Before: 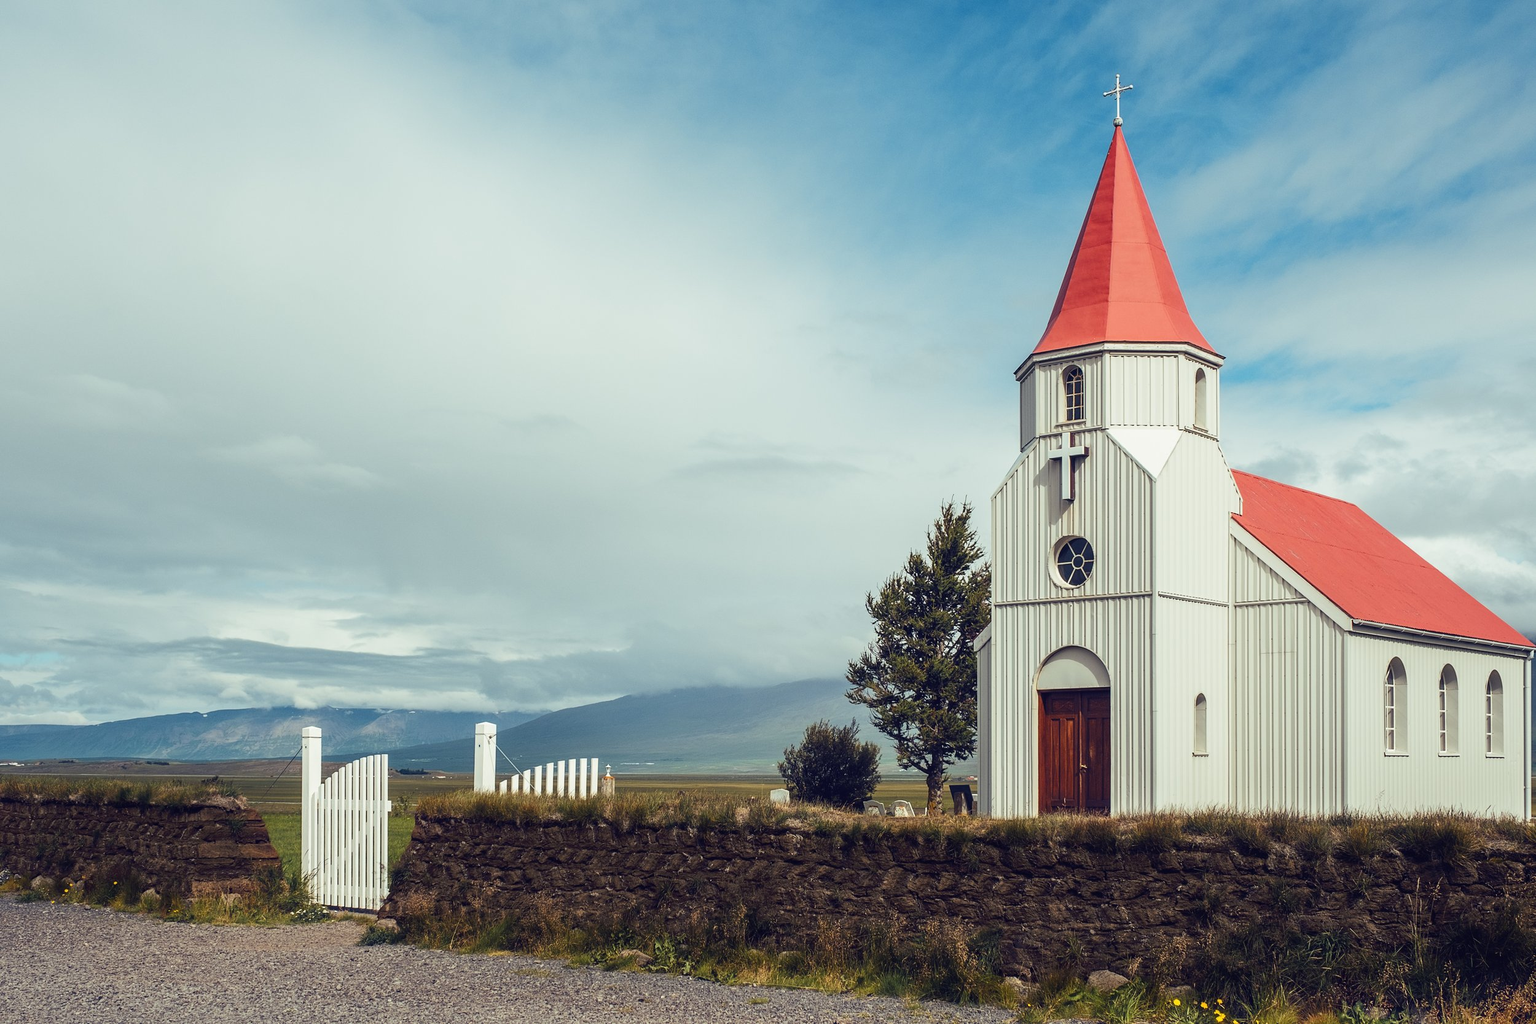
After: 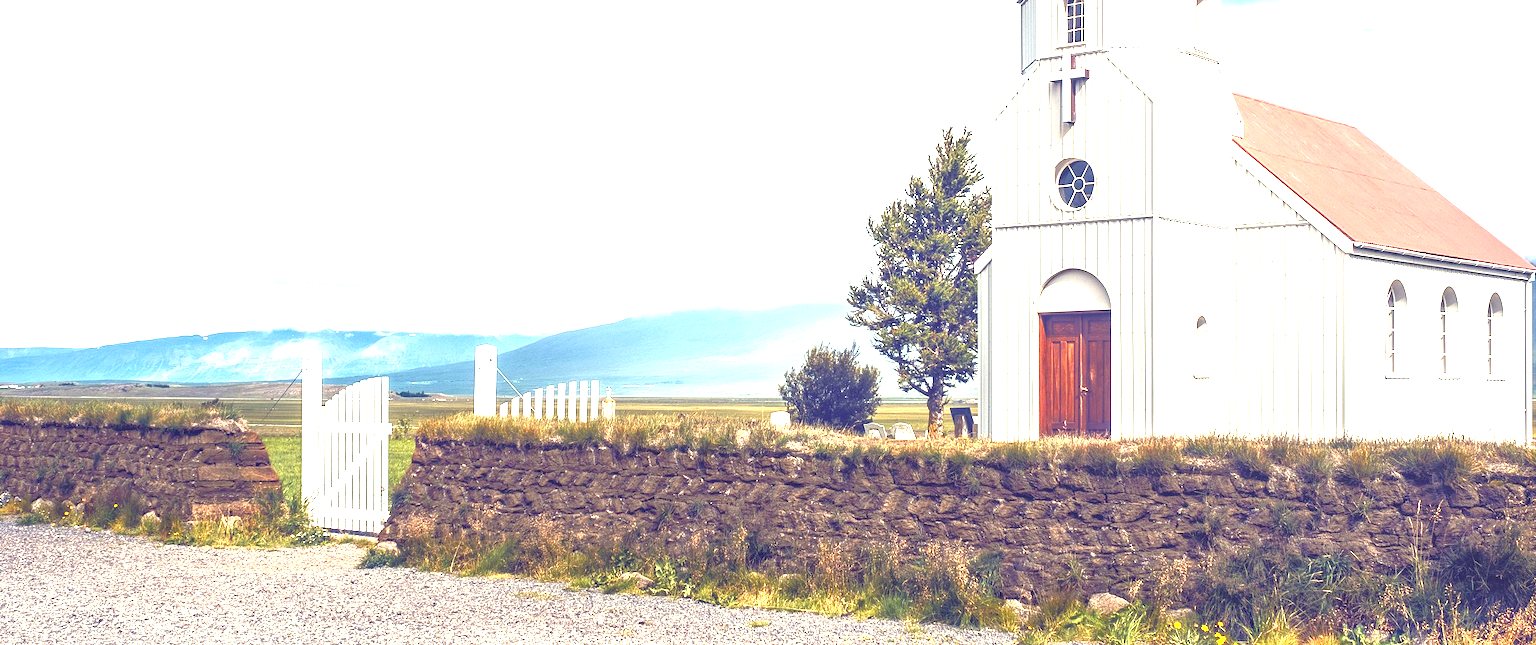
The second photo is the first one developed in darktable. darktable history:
exposure: exposure 1.999 EV, compensate highlight preservation false
local contrast: on, module defaults
tone equalizer: -7 EV 0.147 EV, -6 EV 0.599 EV, -5 EV 1.17 EV, -4 EV 1.36 EV, -3 EV 1.16 EV, -2 EV 0.6 EV, -1 EV 0.162 EV
crop and rotate: top 36.922%
